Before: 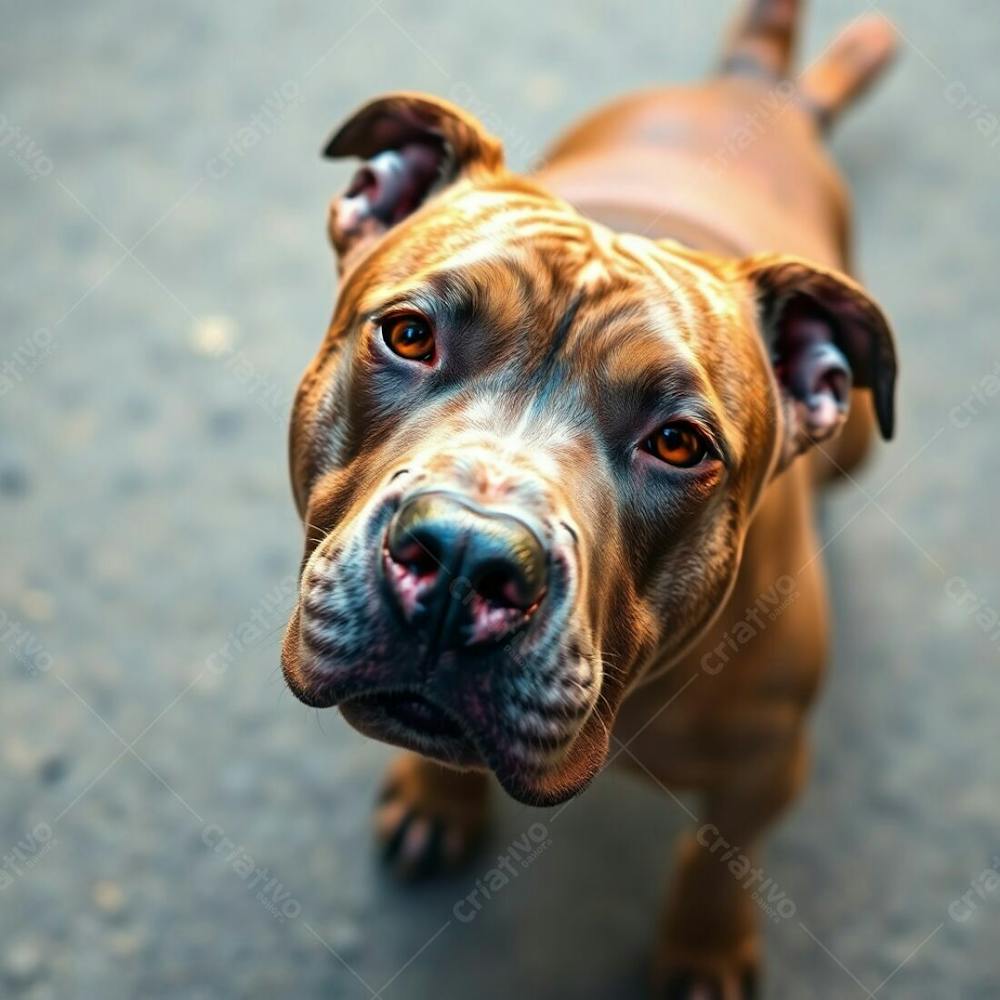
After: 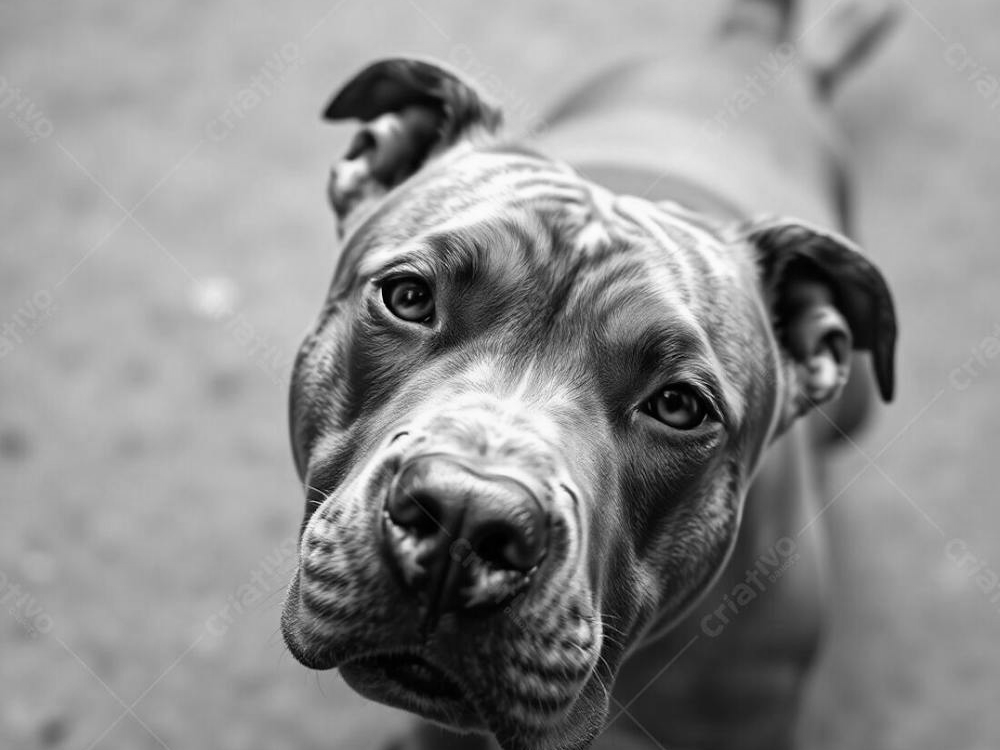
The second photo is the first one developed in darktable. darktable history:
crop: top 3.857%, bottom 21.132%
monochrome: a 32, b 64, size 2.3
